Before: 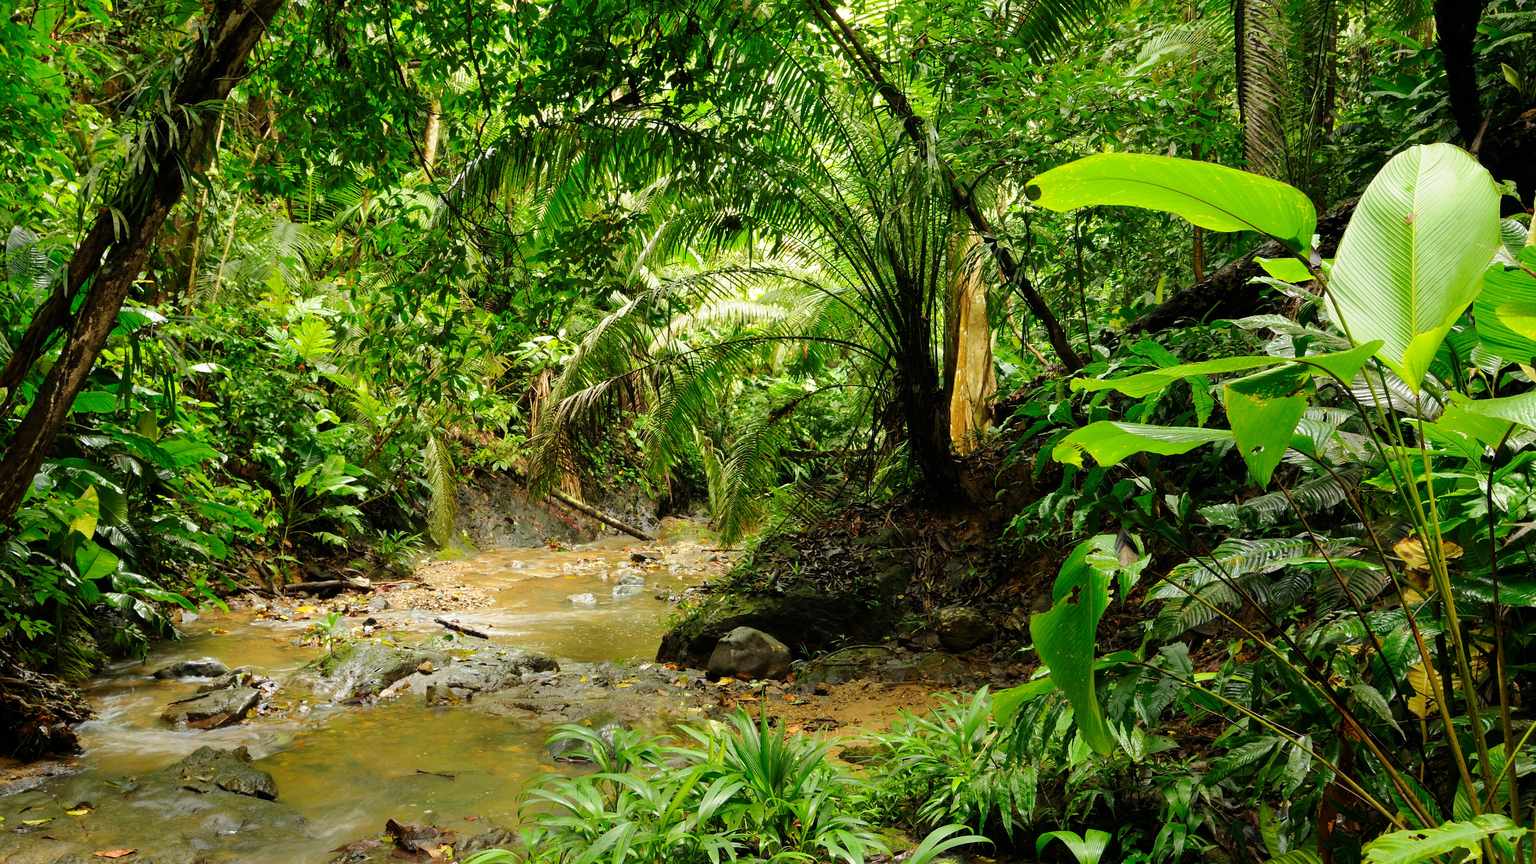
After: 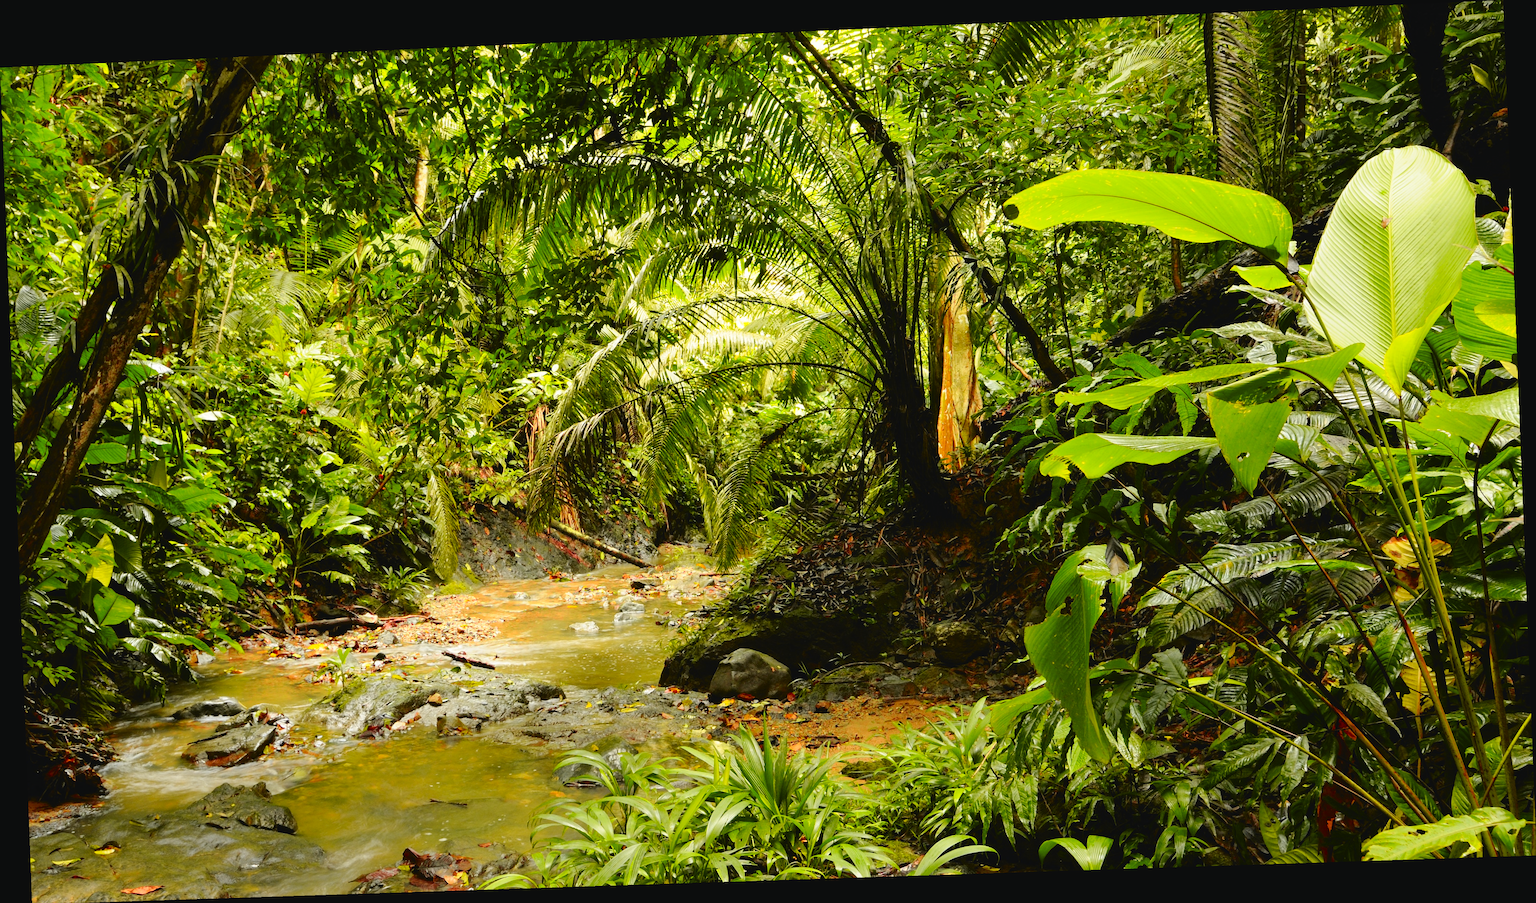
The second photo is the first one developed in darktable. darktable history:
rotate and perspective: rotation -2.22°, lens shift (horizontal) -0.022, automatic cropping off
tone curve: curves: ch0 [(0, 0.036) (0.119, 0.115) (0.466, 0.498) (0.715, 0.767) (0.817, 0.865) (1, 0.998)]; ch1 [(0, 0) (0.377, 0.416) (0.44, 0.461) (0.487, 0.49) (0.514, 0.517) (0.536, 0.577) (0.66, 0.724) (1, 1)]; ch2 [(0, 0) (0.38, 0.405) (0.463, 0.443) (0.492, 0.486) (0.526, 0.541) (0.578, 0.598) (0.653, 0.698) (1, 1)], color space Lab, independent channels, preserve colors none
